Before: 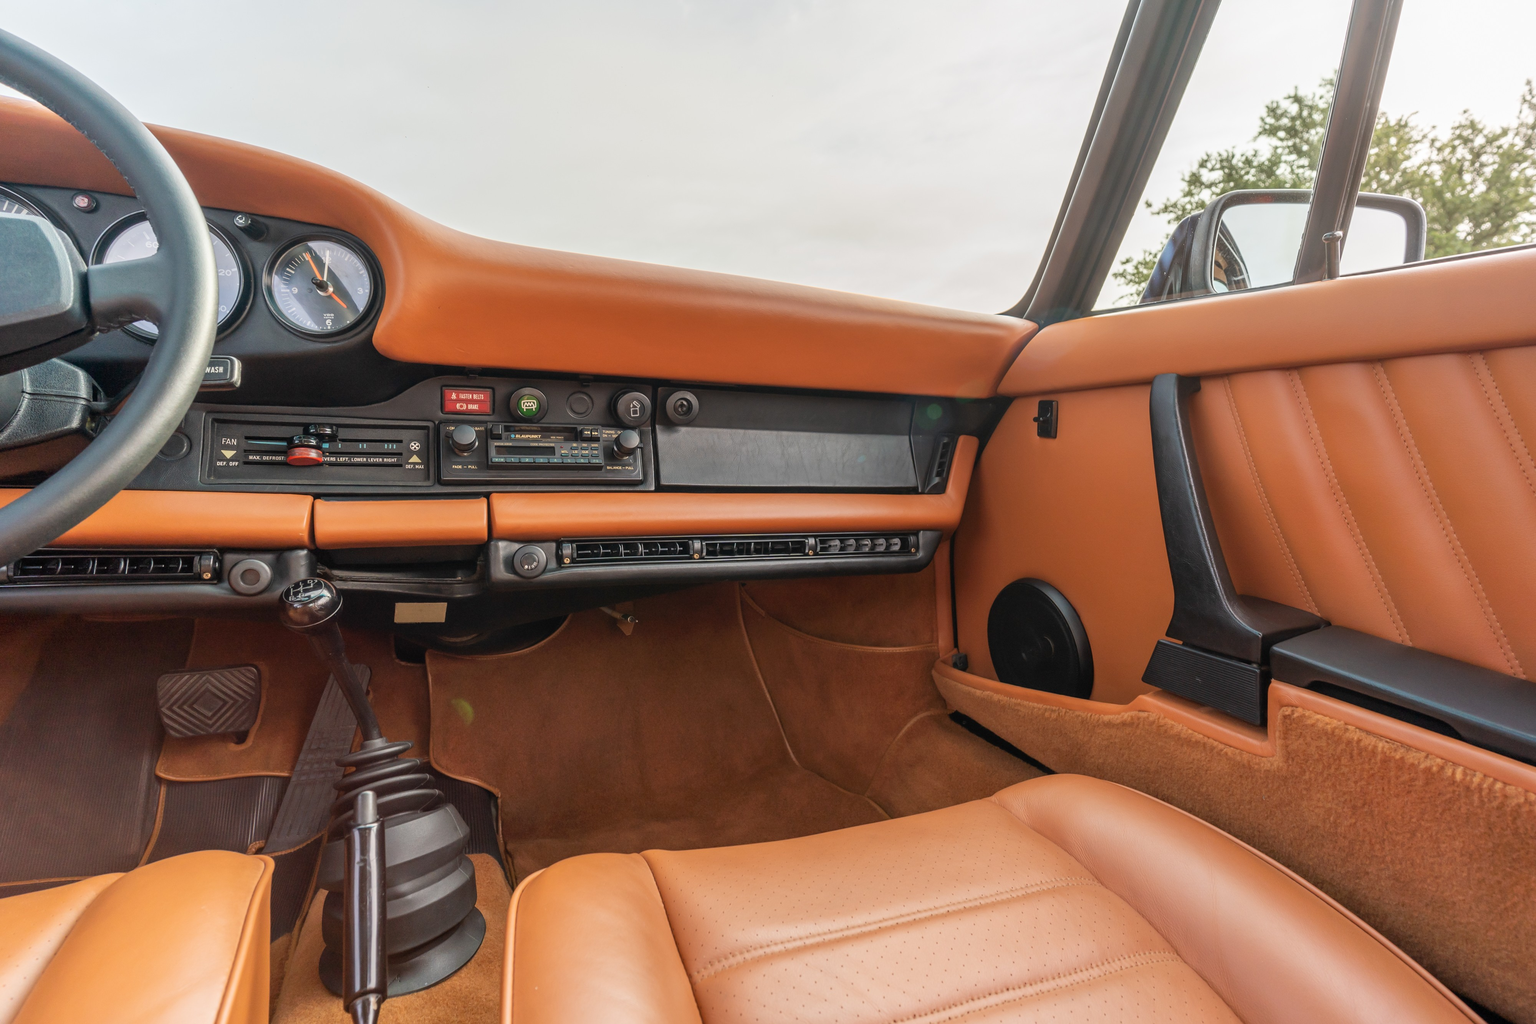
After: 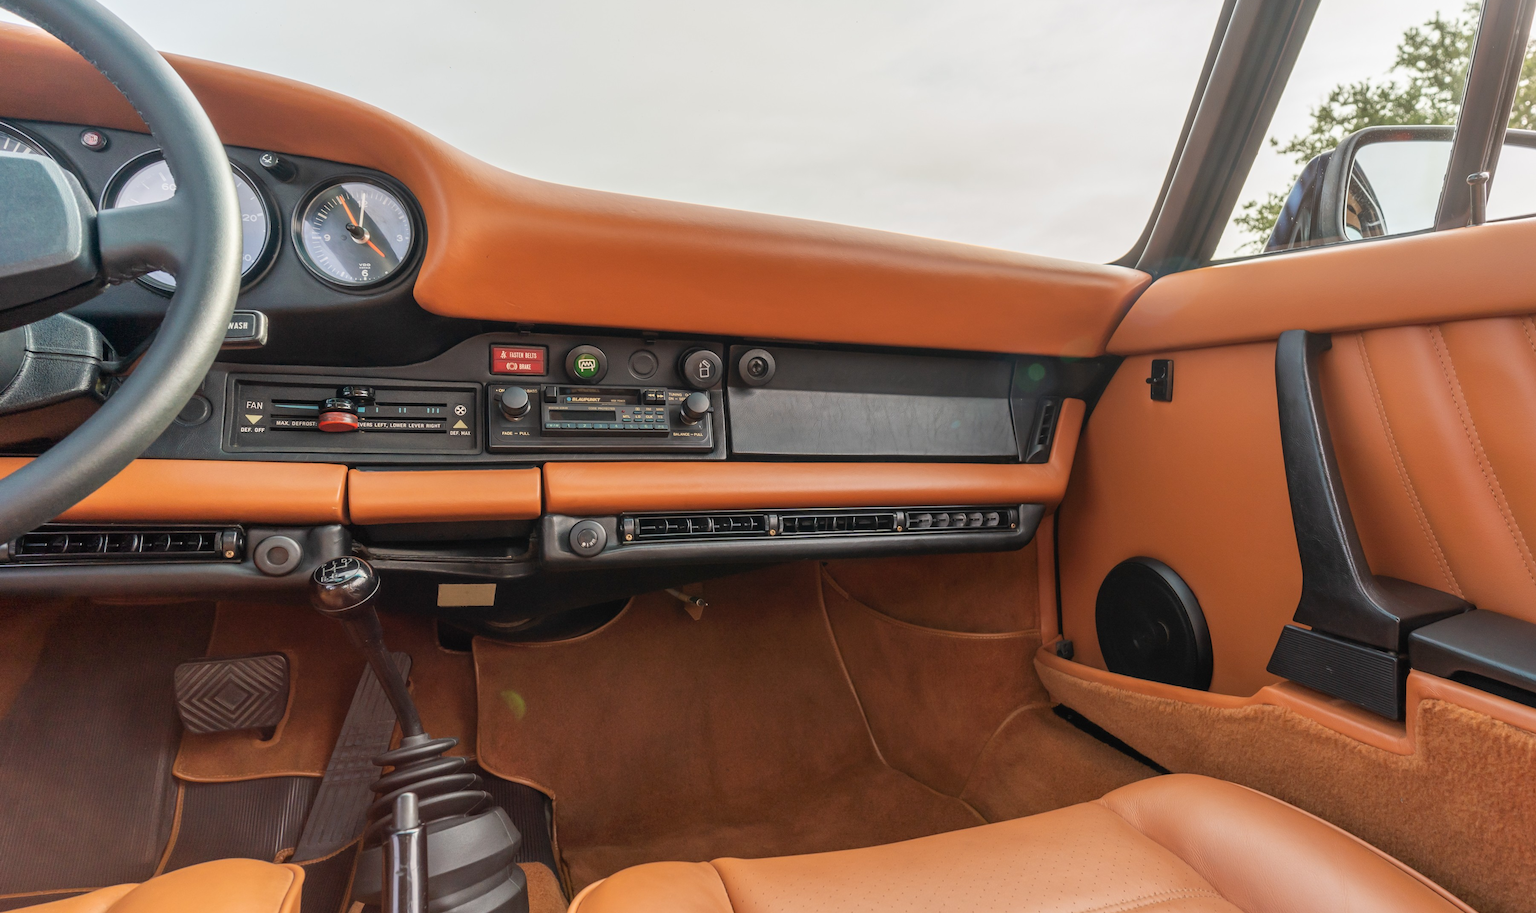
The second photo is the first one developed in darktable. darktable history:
crop: top 7.471%, right 9.805%, bottom 12.028%
